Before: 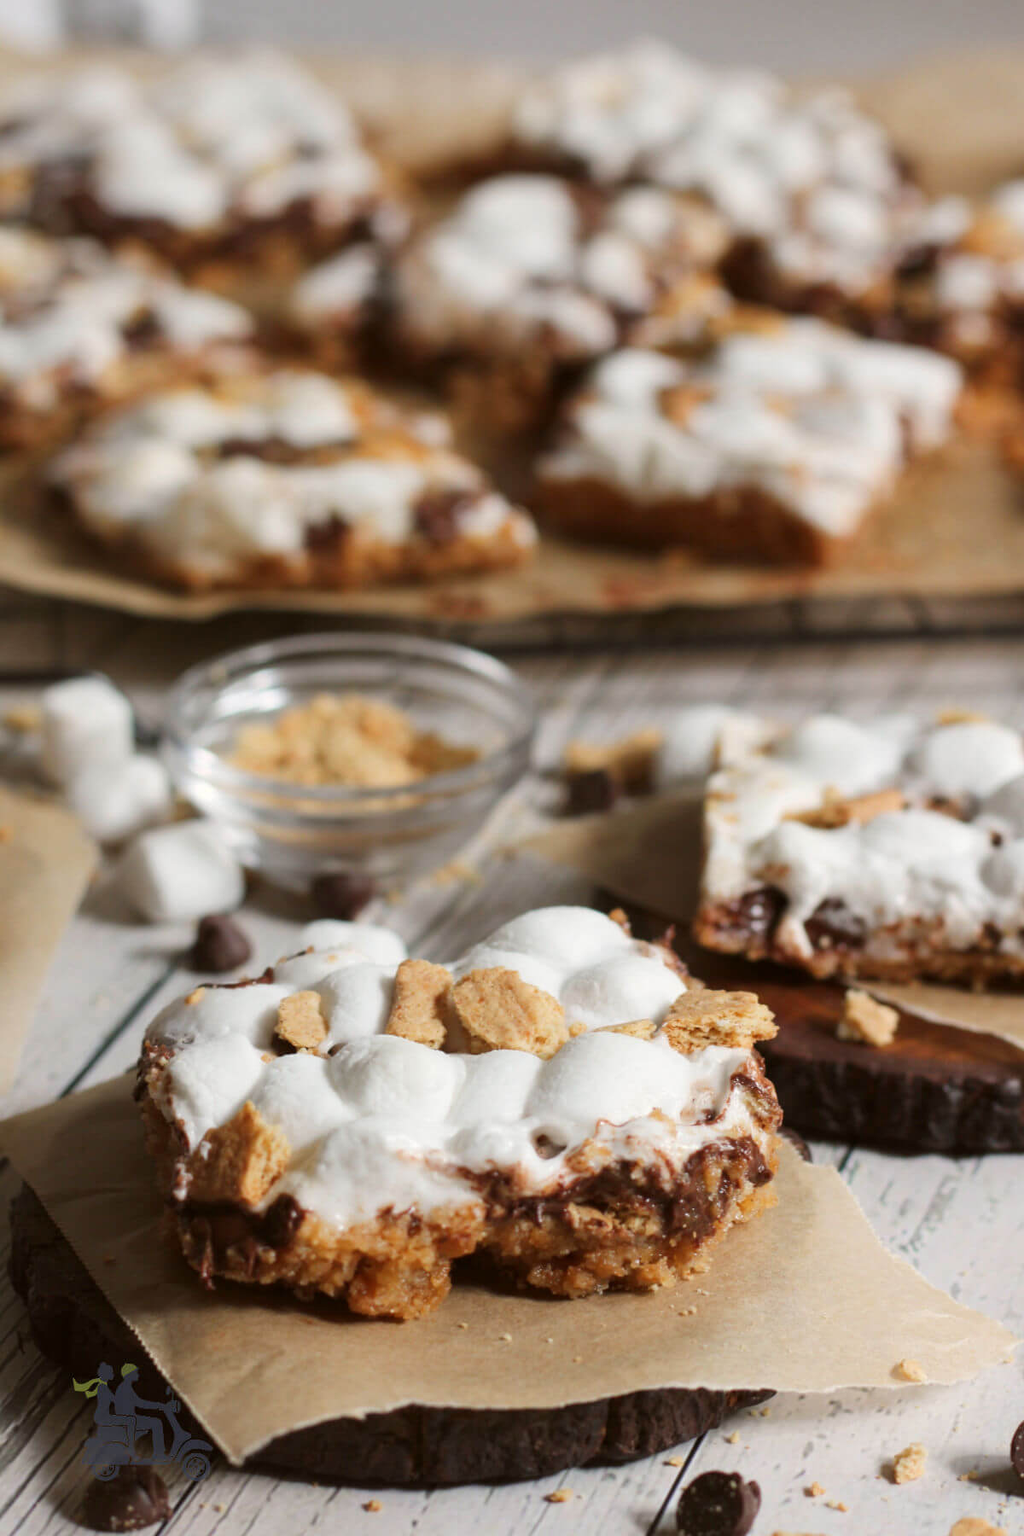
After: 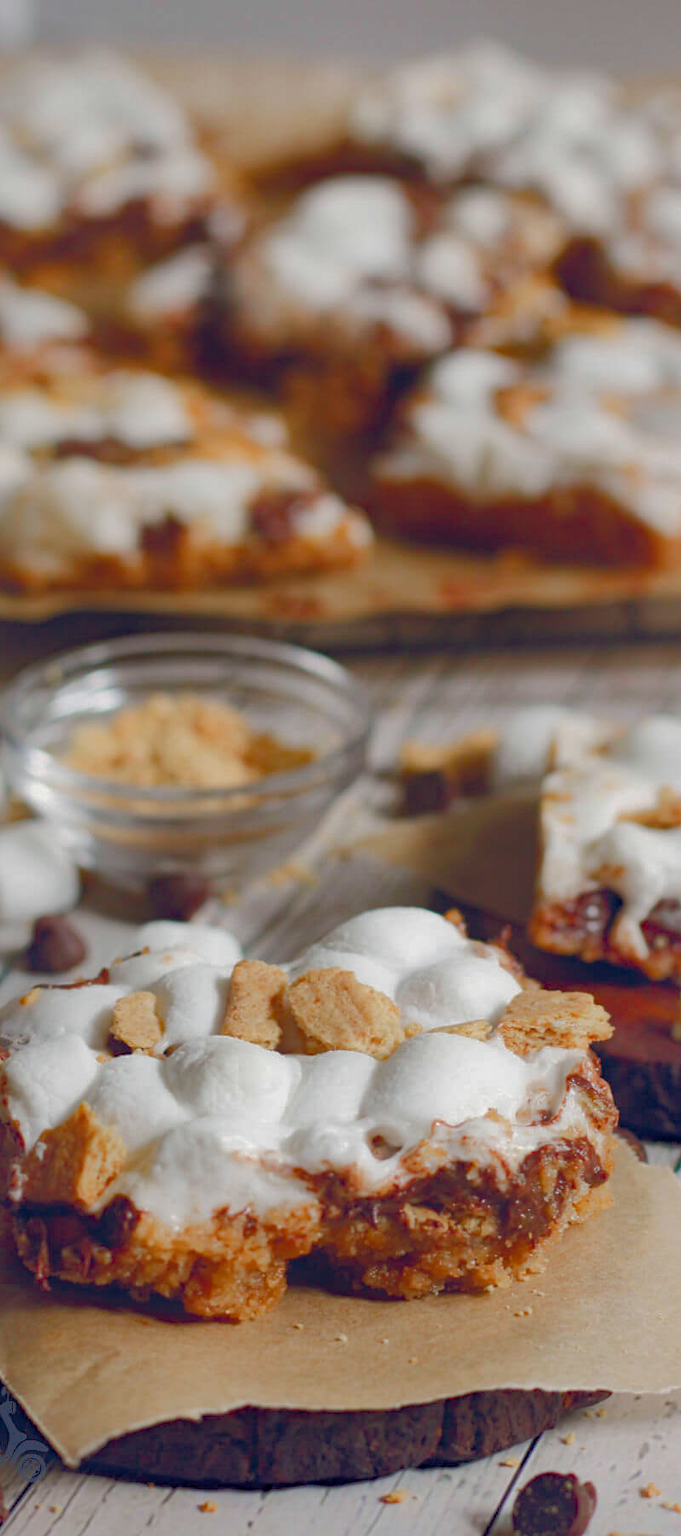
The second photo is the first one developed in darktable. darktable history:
crop and rotate: left 16.115%, right 17.349%
contrast equalizer: y [[0.5, 0.486, 0.447, 0.446, 0.489, 0.5], [0.5 ×6], [0.5 ×6], [0 ×6], [0 ×6]]
haze removal: strength 0.283, distance 0.246, compatibility mode true, adaptive false
shadows and highlights: shadows 60.45, highlights -59.67
color balance rgb: shadows lift › chroma 0.734%, shadows lift › hue 110.32°, global offset › chroma 0.133%, global offset › hue 254.12°, perceptual saturation grading › global saturation 20%, perceptual saturation grading › highlights -50.404%, perceptual saturation grading › shadows 30.481%
